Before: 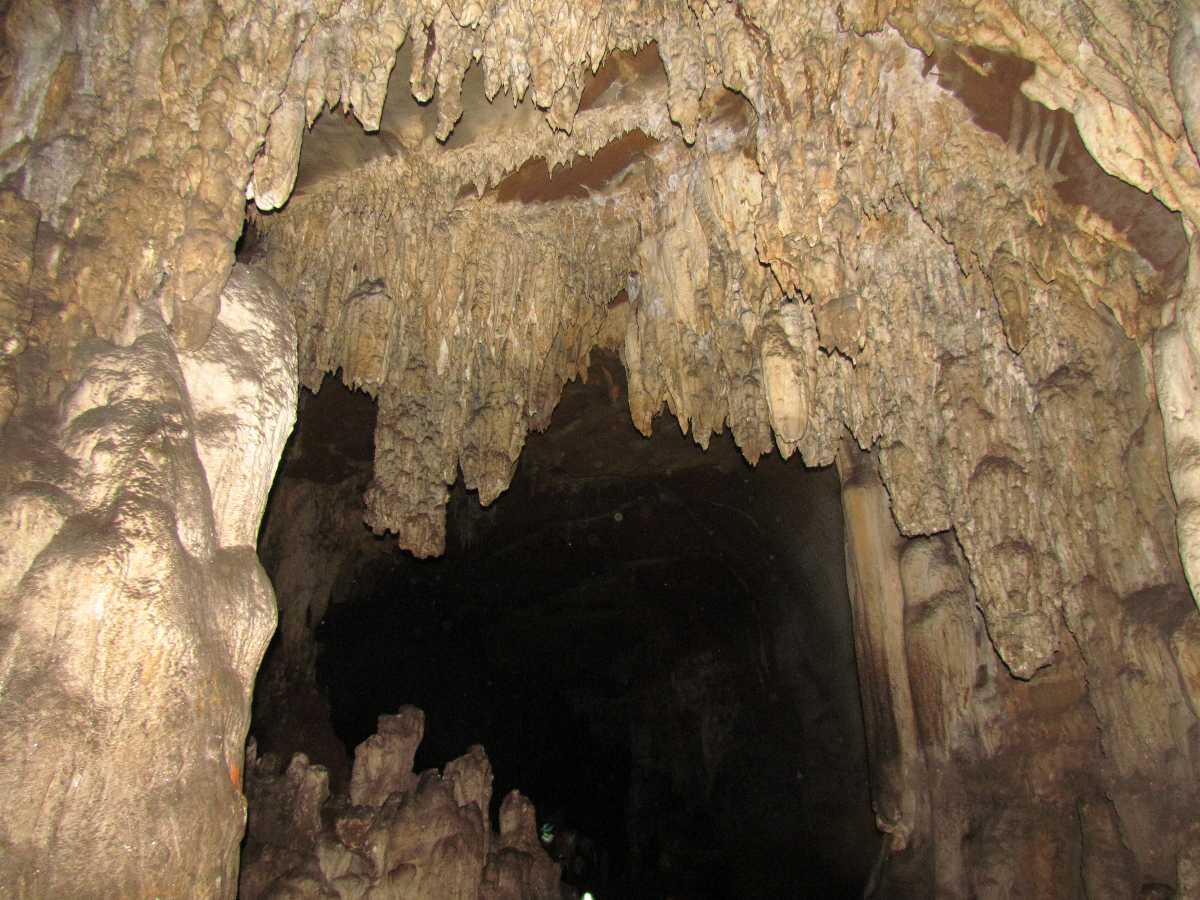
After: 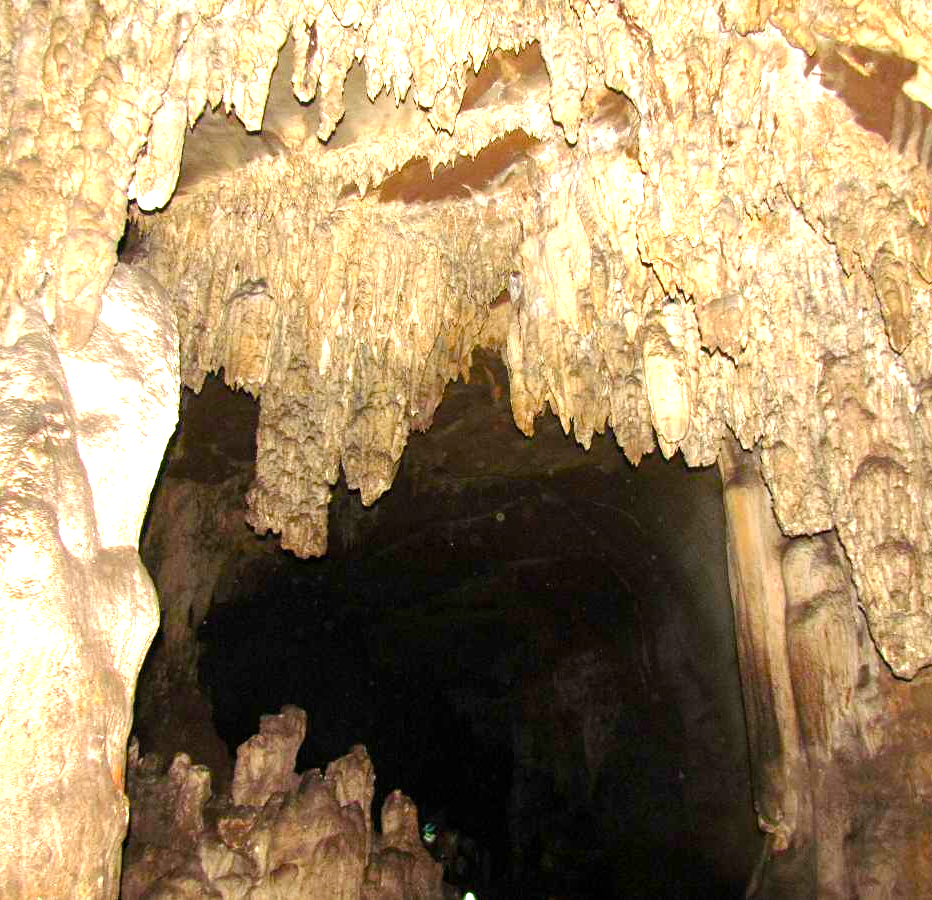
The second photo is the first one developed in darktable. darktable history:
color balance rgb: highlights gain › luminance 1.107%, highlights gain › chroma 0.44%, highlights gain › hue 41.79°, perceptual saturation grading › global saturation 14.526%, perceptual saturation grading › highlights -25.692%, perceptual saturation grading › shadows 24.046%, global vibrance 30.529%, contrast 9.362%
exposure: black level correction 0.001, exposure 1.132 EV, compensate highlight preservation false
crop: left 9.854%, right 12.475%
local contrast: mode bilateral grid, contrast 100, coarseness 100, detail 94%, midtone range 0.2
